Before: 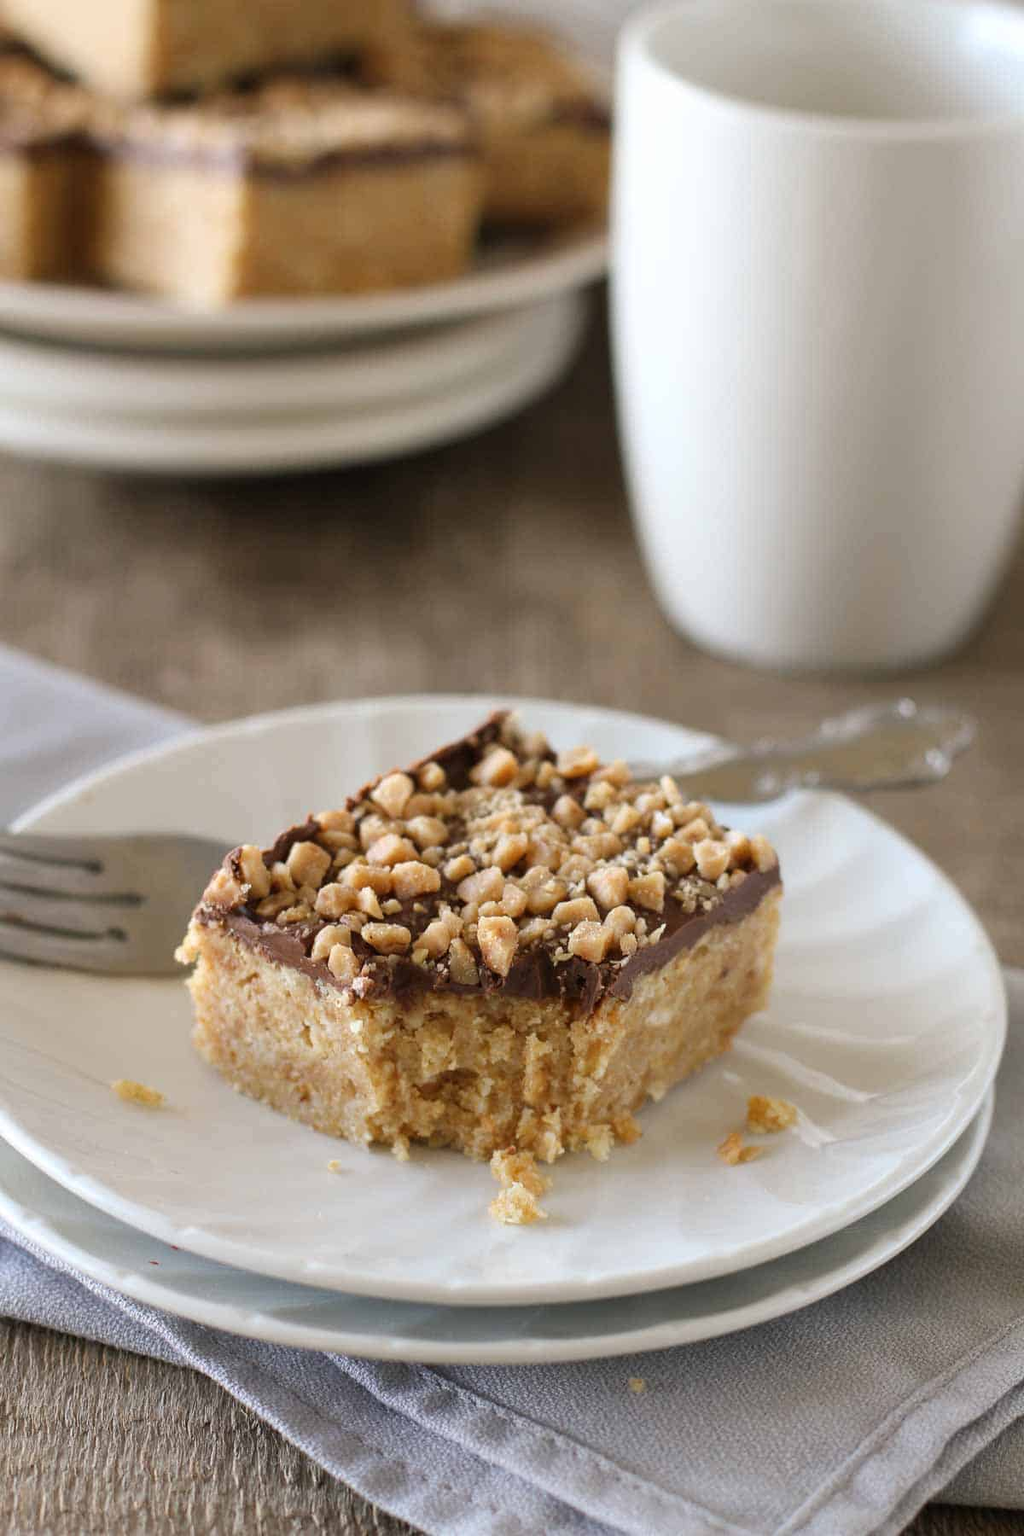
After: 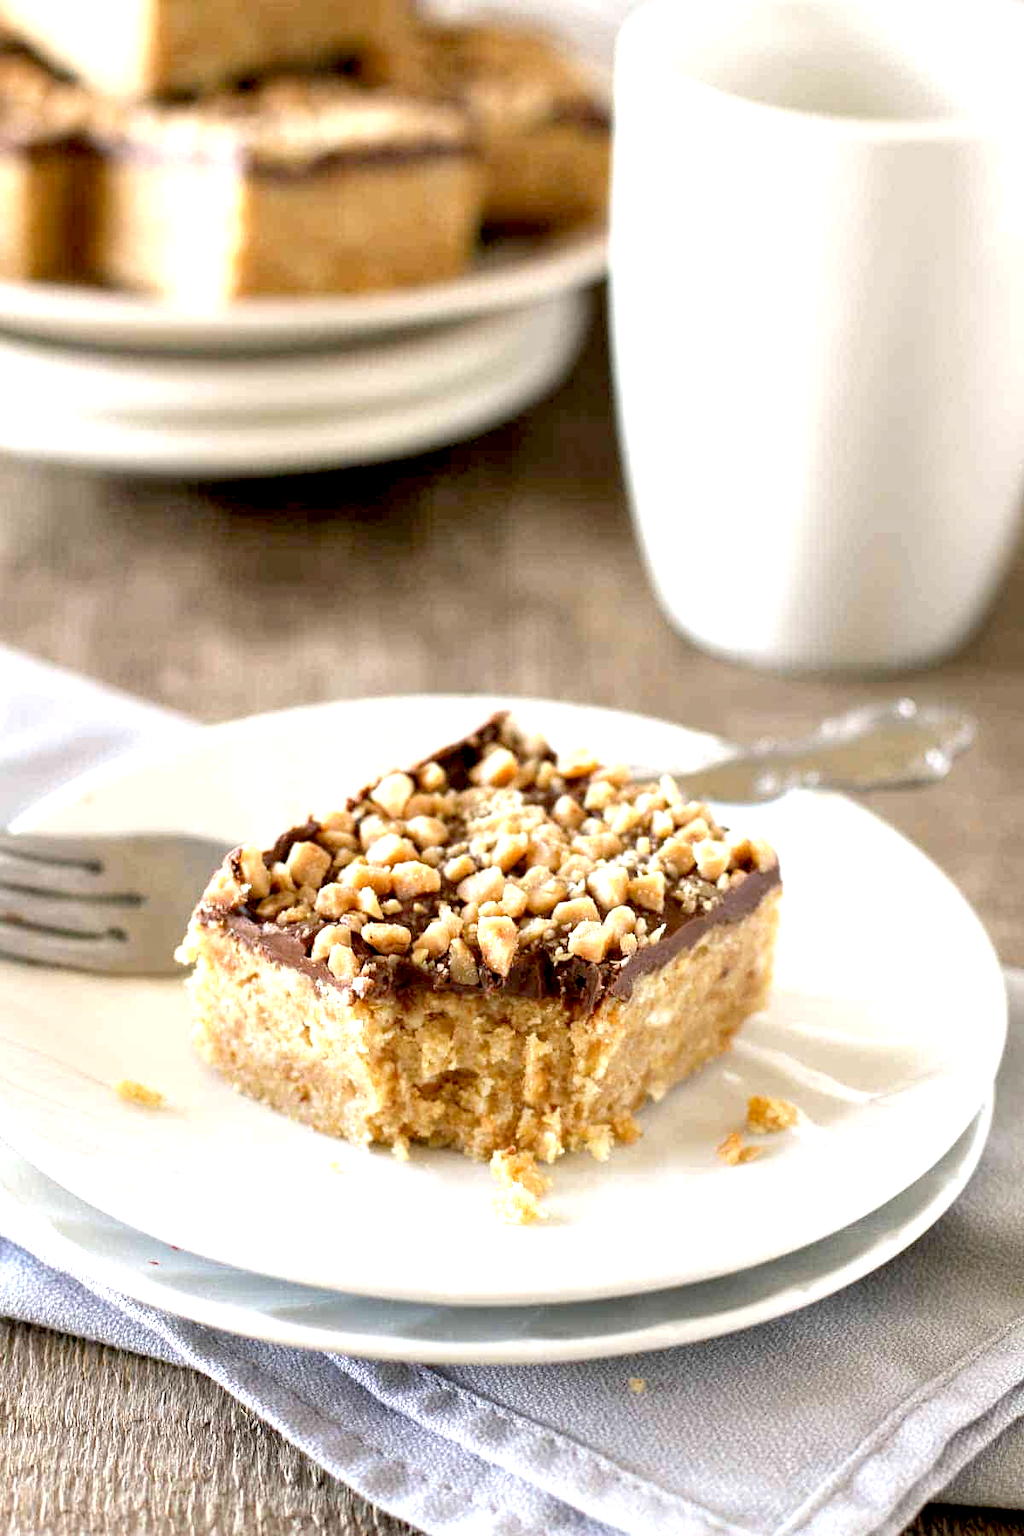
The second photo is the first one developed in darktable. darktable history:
local contrast: highlights 101%, shadows 98%, detail 119%, midtone range 0.2
exposure: black level correction 0.011, exposure 1.082 EV, compensate highlight preservation false
